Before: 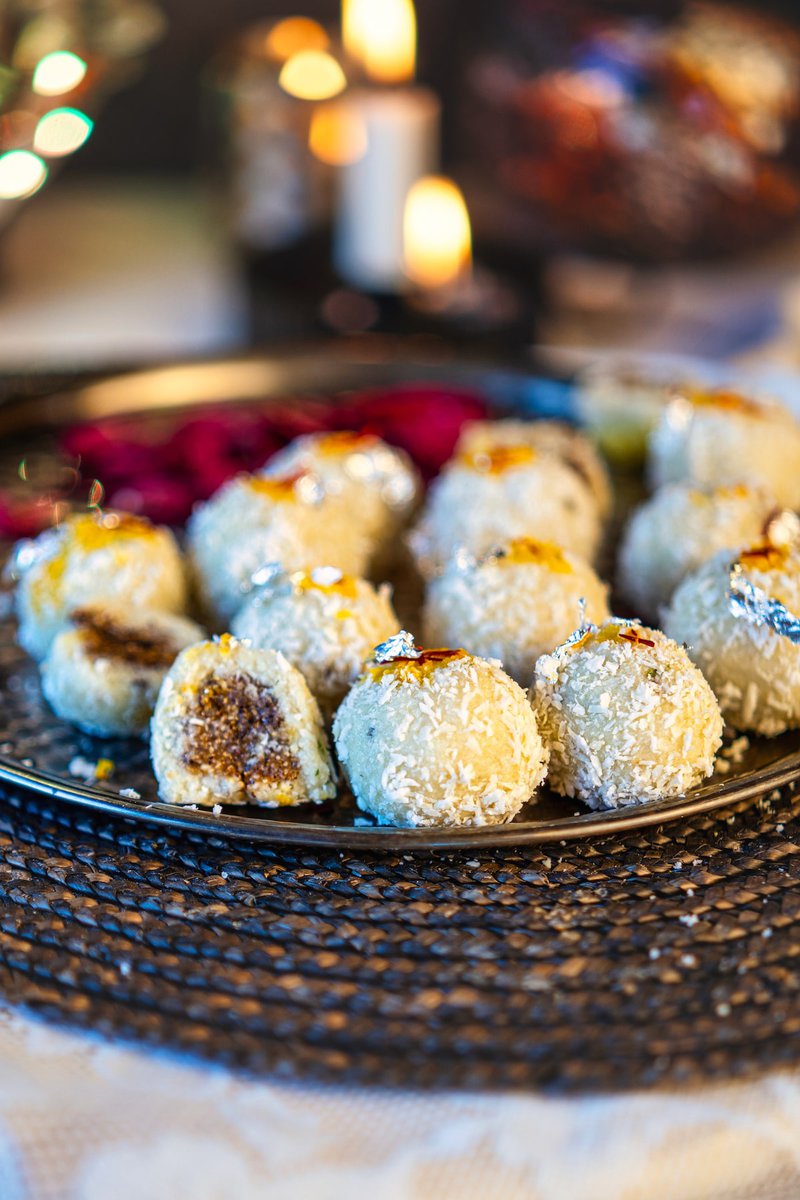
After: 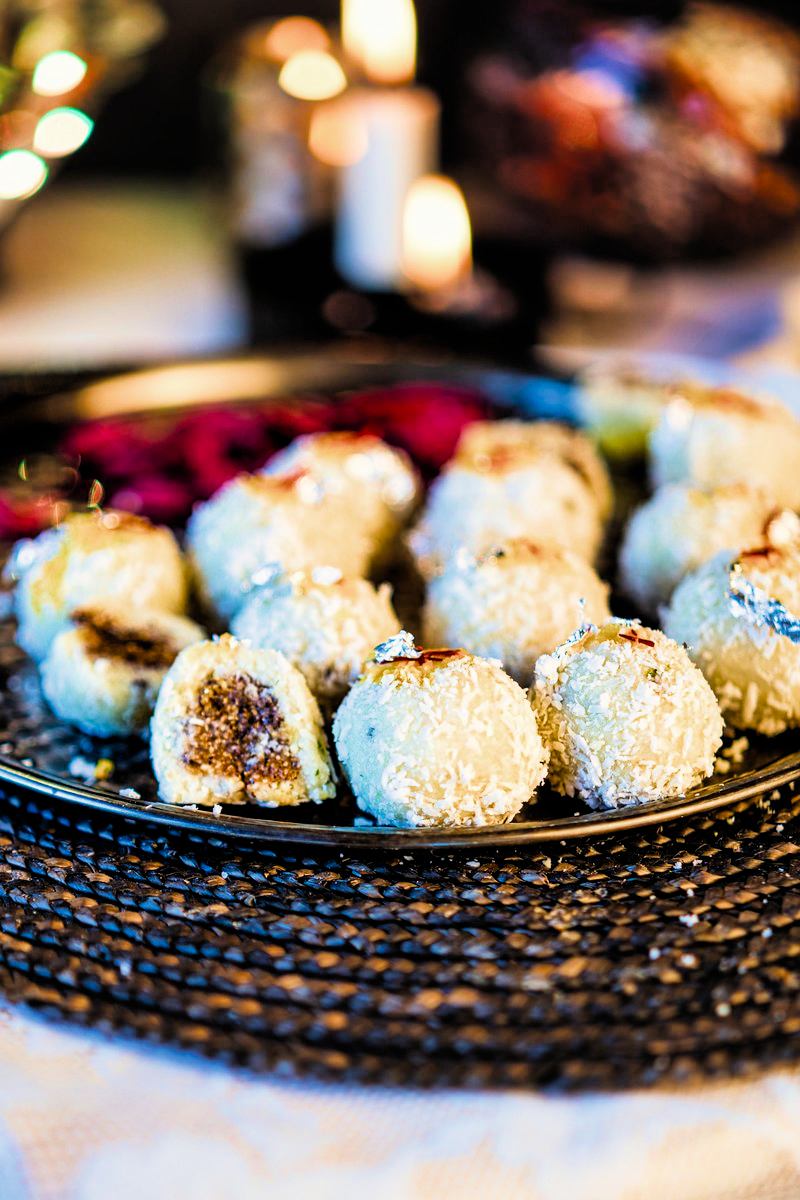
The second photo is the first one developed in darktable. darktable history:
filmic rgb: black relative exposure -4.99 EV, white relative exposure 3.99 EV, hardness 2.91, contrast 1.406, add noise in highlights 0.001, color science v3 (2019), use custom middle-gray values true, iterations of high-quality reconstruction 0, contrast in highlights soft
color balance rgb: perceptual saturation grading › global saturation 25.923%, perceptual brilliance grading › global brilliance 12.454%, global vibrance 20%
velvia: on, module defaults
